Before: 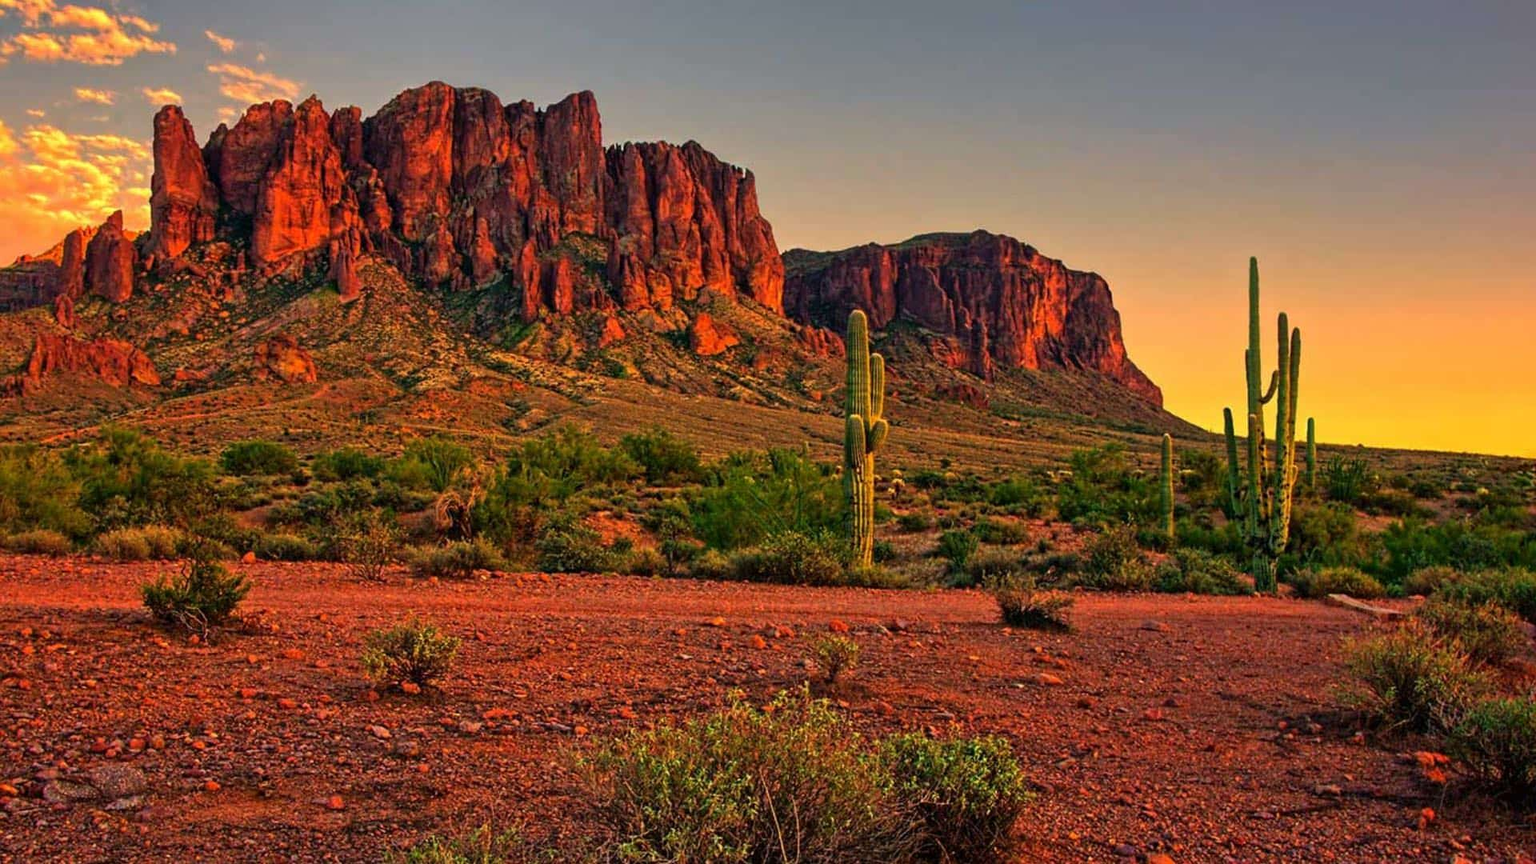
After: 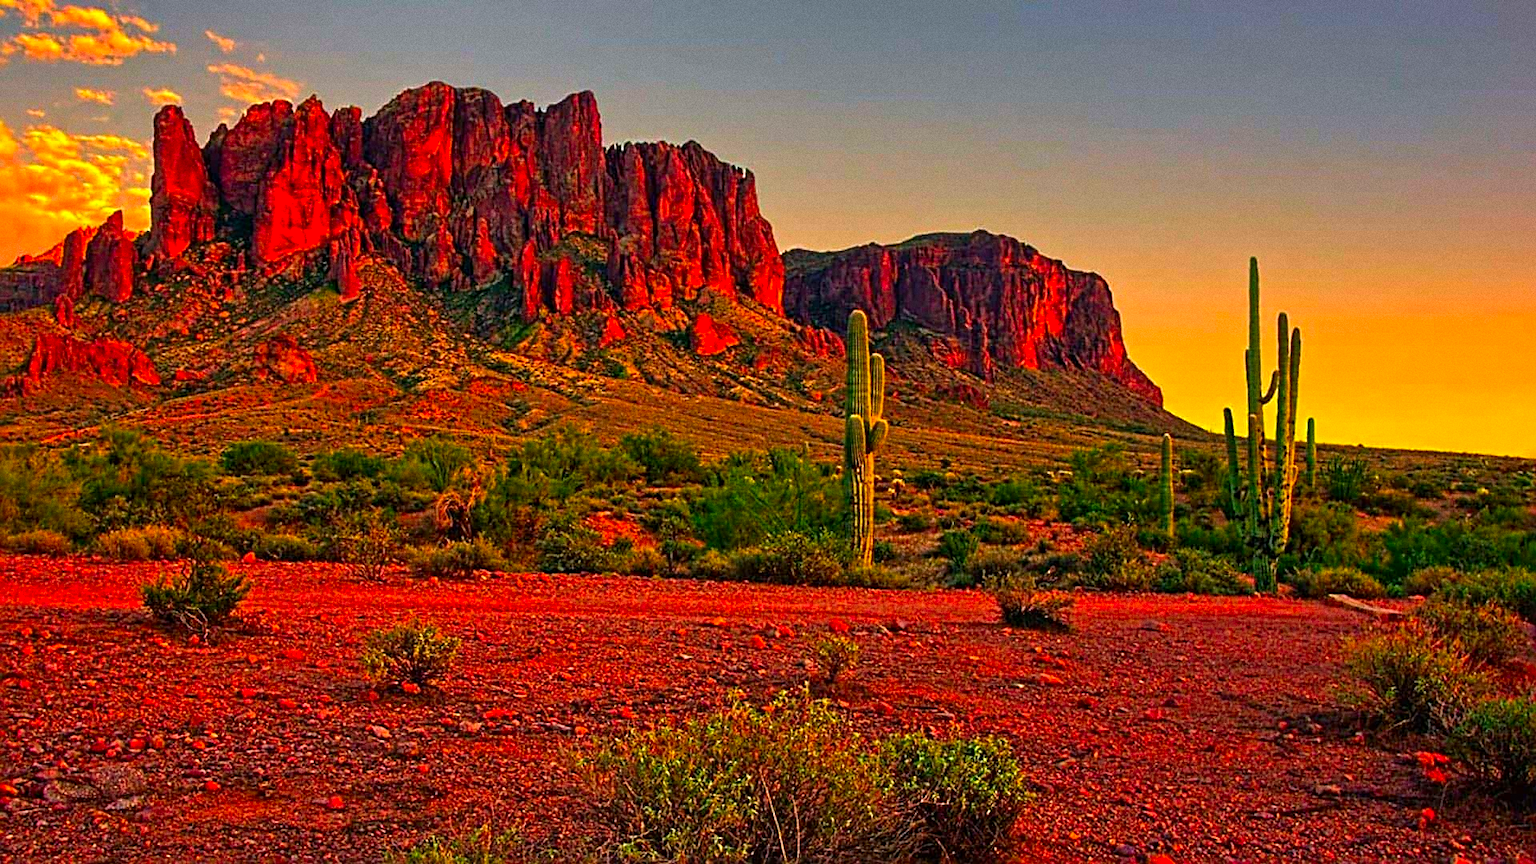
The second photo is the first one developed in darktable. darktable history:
sharpen: radius 3.119
grain: on, module defaults
contrast brightness saturation: saturation 0.5
